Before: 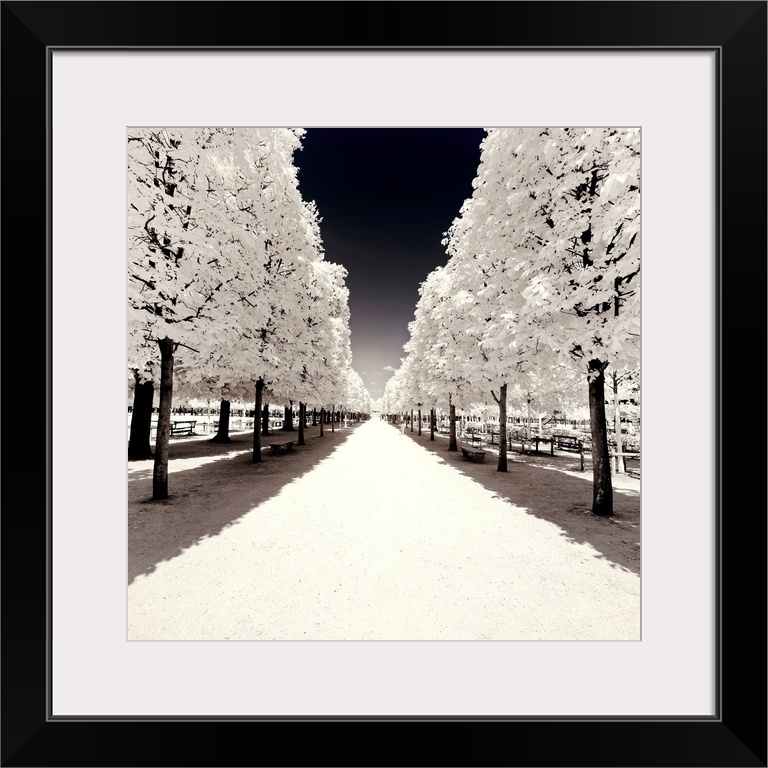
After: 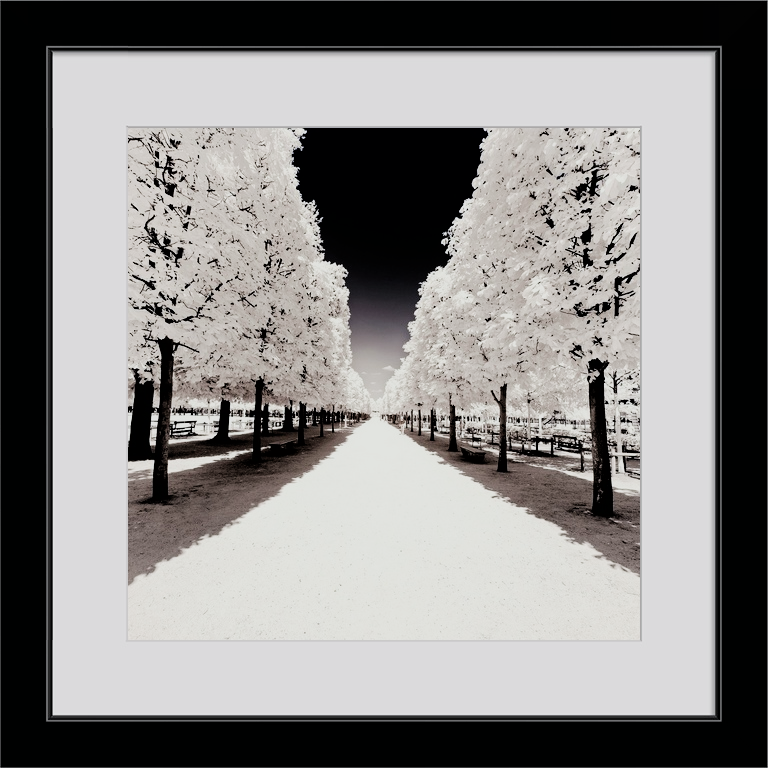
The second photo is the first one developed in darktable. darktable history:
filmic rgb: black relative exposure -5 EV, hardness 2.88, contrast 1.3, highlights saturation mix -30%
white balance: red 0.988, blue 1.017
